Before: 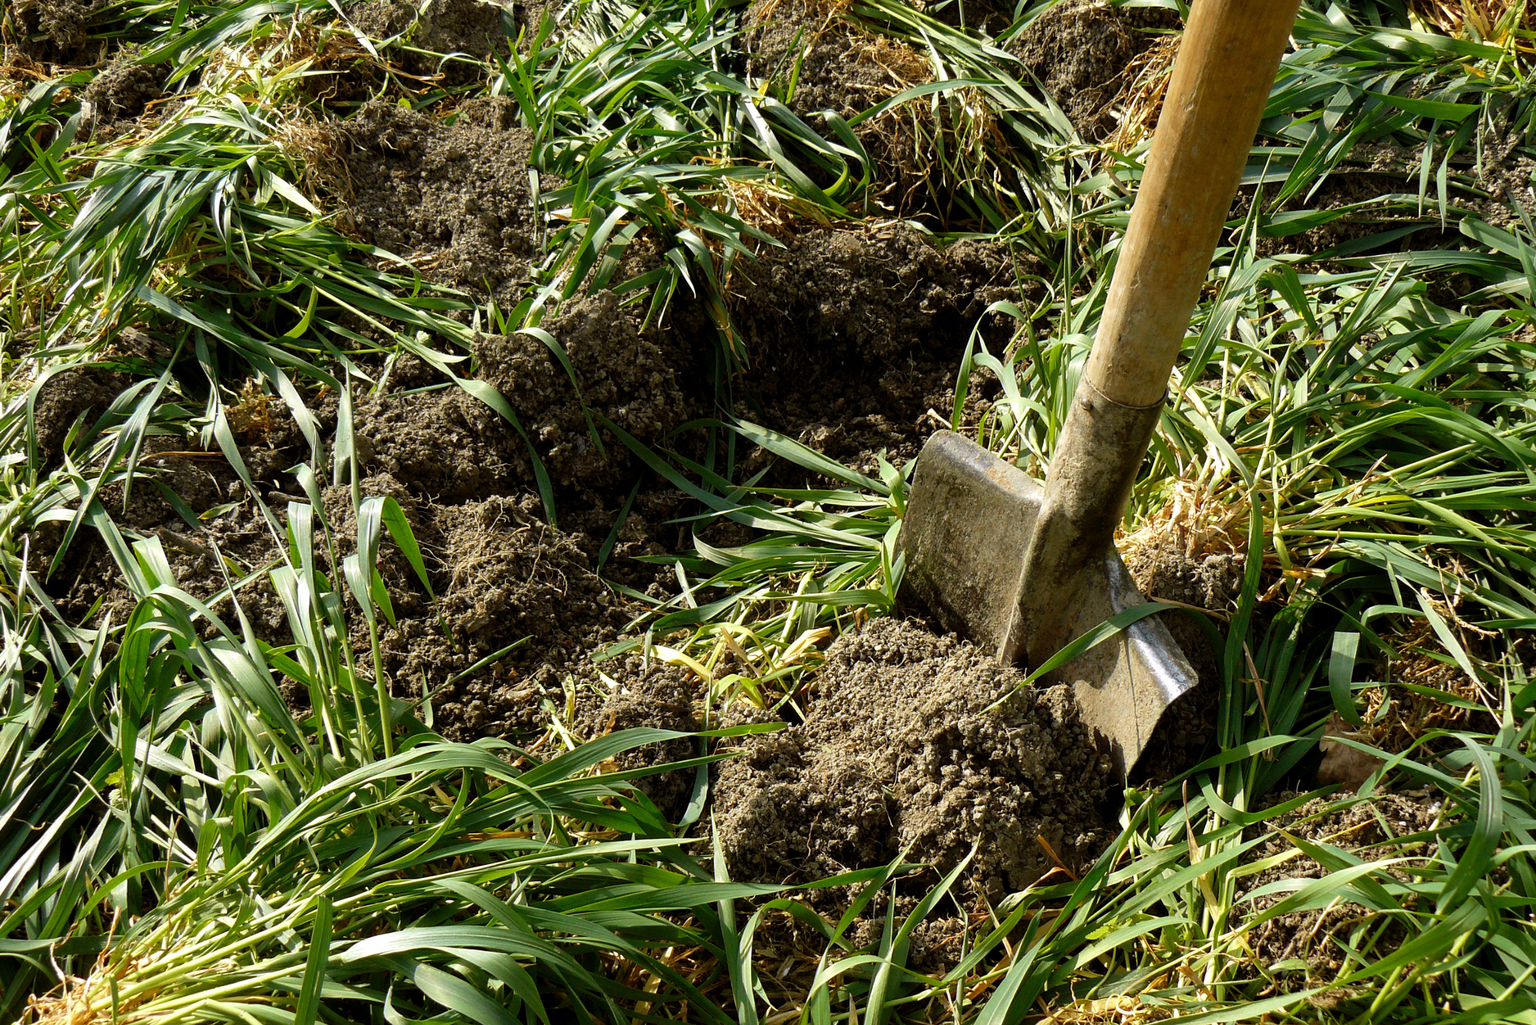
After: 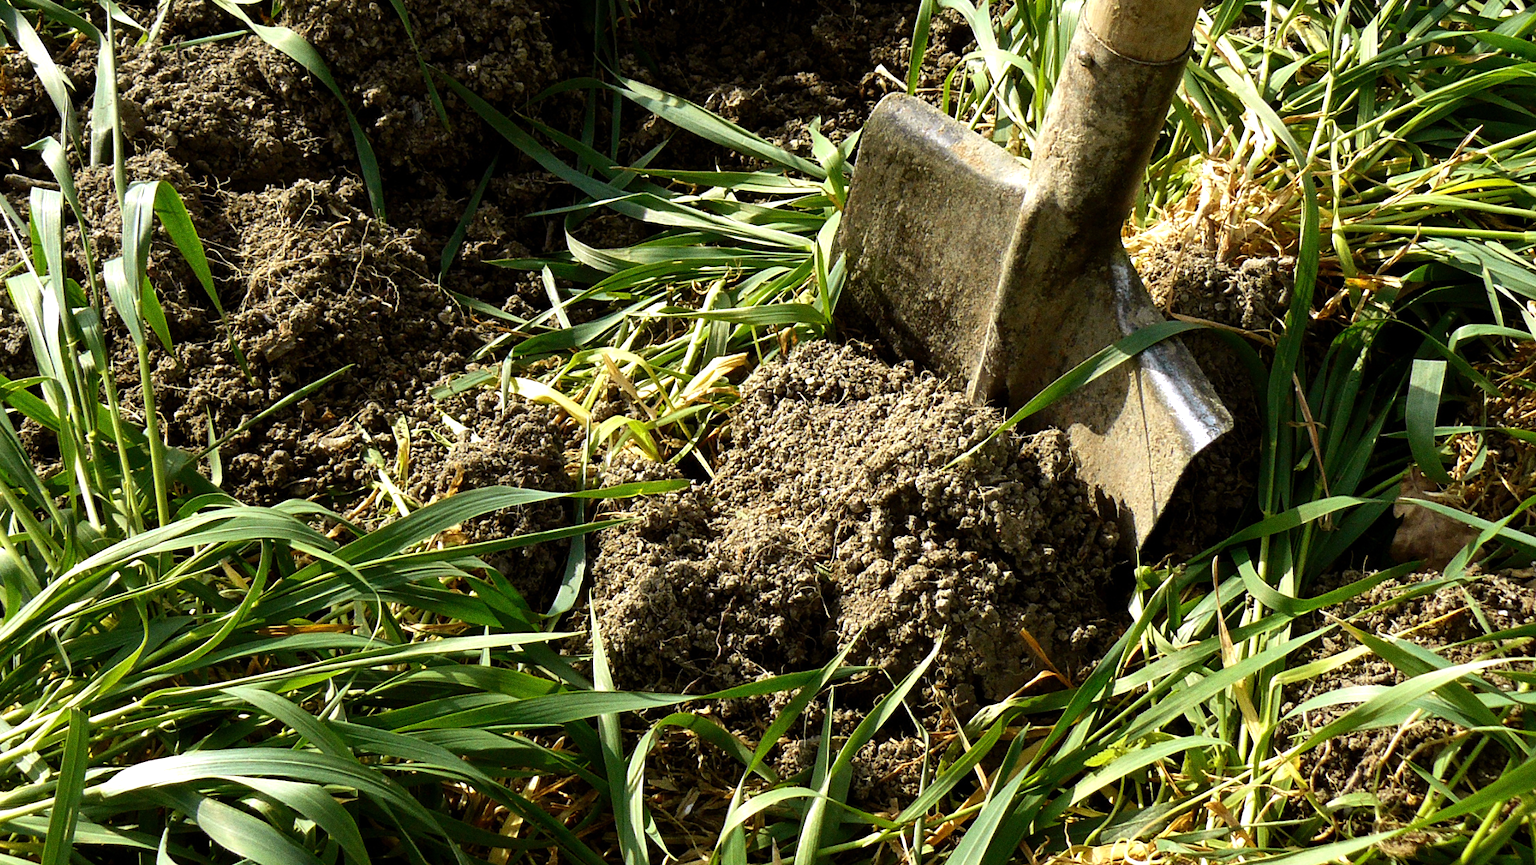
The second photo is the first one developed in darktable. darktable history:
grain: coarseness 0.09 ISO
tone equalizer: -8 EV -0.417 EV, -7 EV -0.389 EV, -6 EV -0.333 EV, -5 EV -0.222 EV, -3 EV 0.222 EV, -2 EV 0.333 EV, -1 EV 0.389 EV, +0 EV 0.417 EV, edges refinement/feathering 500, mask exposure compensation -1.57 EV, preserve details no
crop and rotate: left 17.299%, top 35.115%, right 7.015%, bottom 1.024%
